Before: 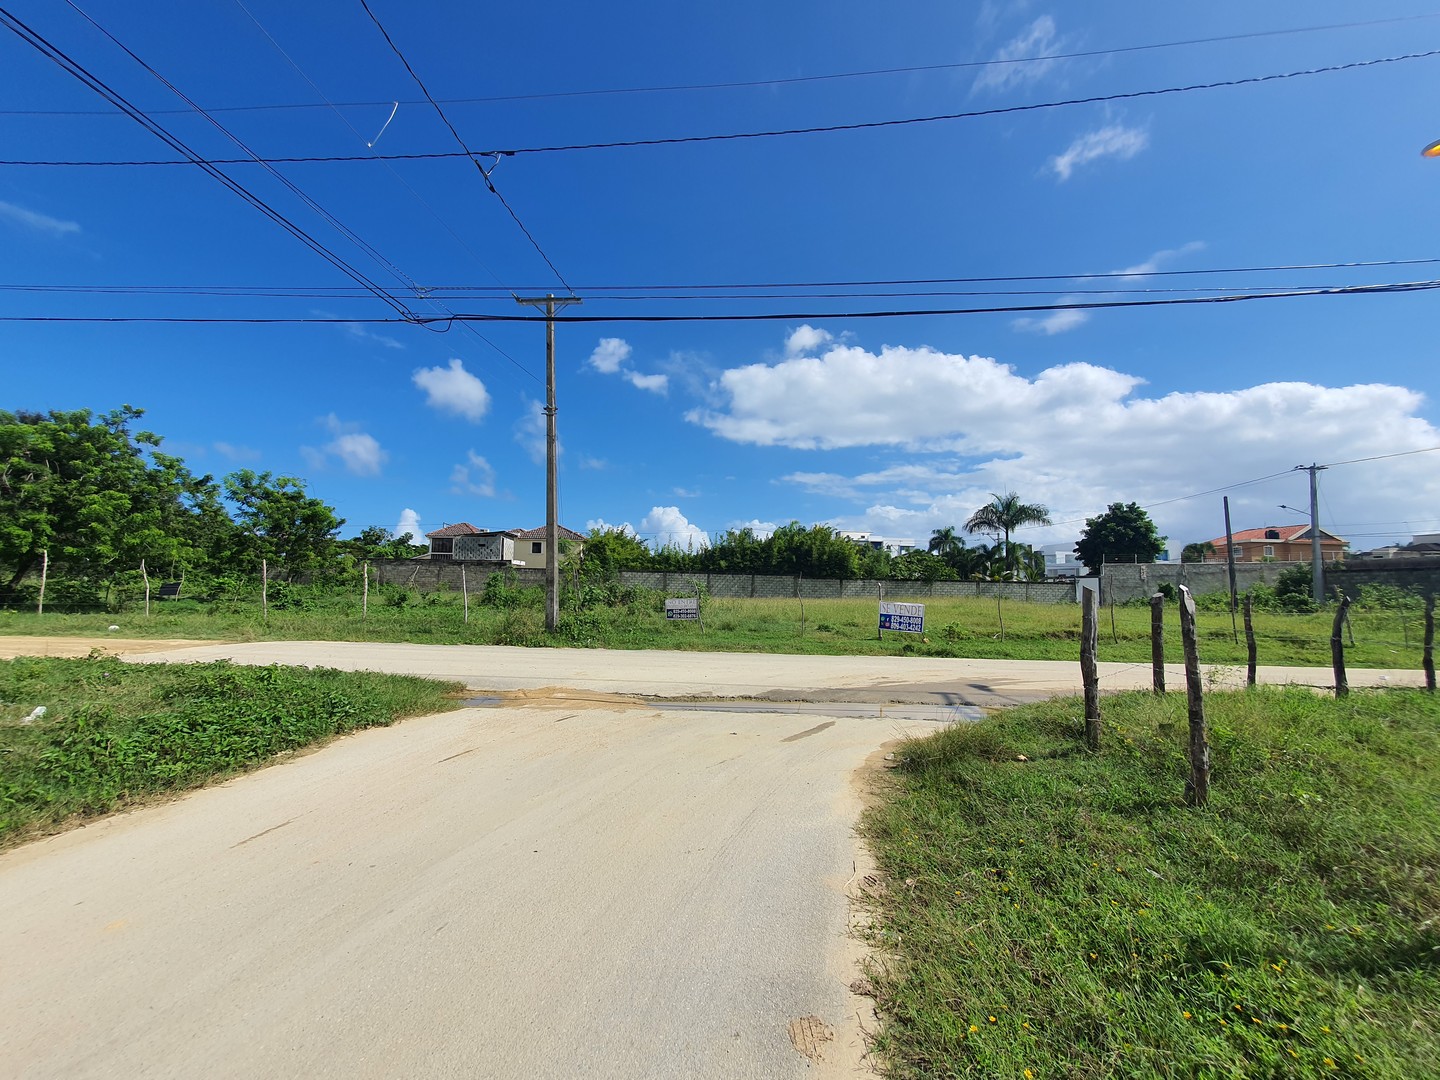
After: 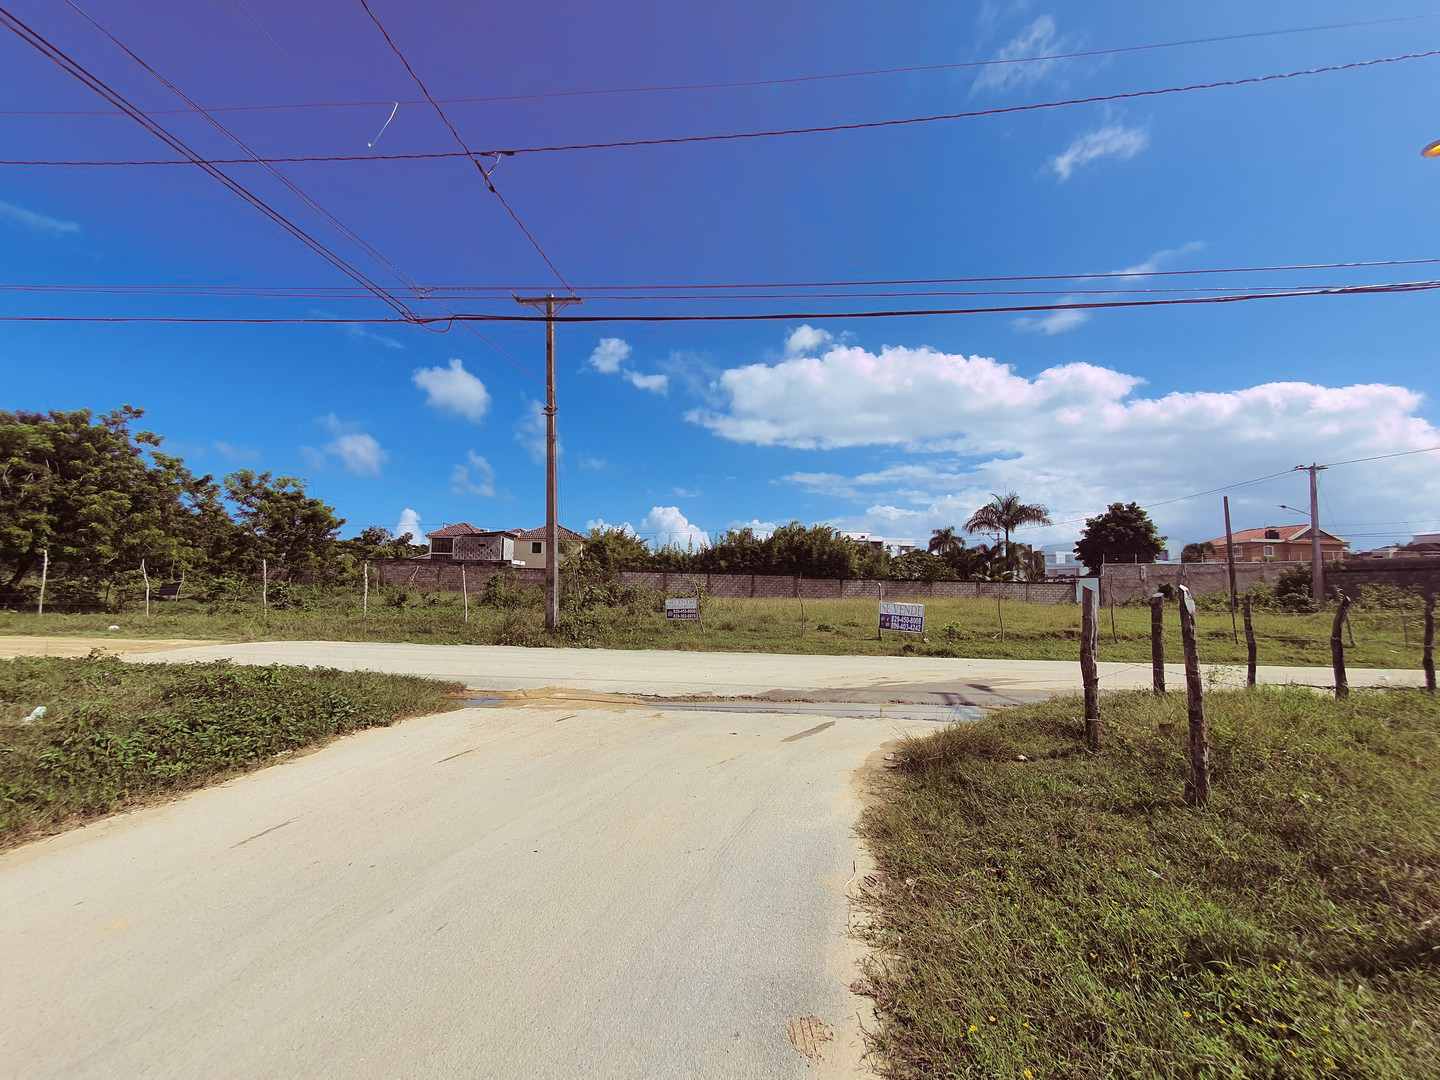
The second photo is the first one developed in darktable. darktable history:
split-toning: highlights › hue 298.8°, highlights › saturation 0.73, compress 41.76%
contrast equalizer: y [[0.5, 0.5, 0.472, 0.5, 0.5, 0.5], [0.5 ×6], [0.5 ×6], [0 ×6], [0 ×6]]
